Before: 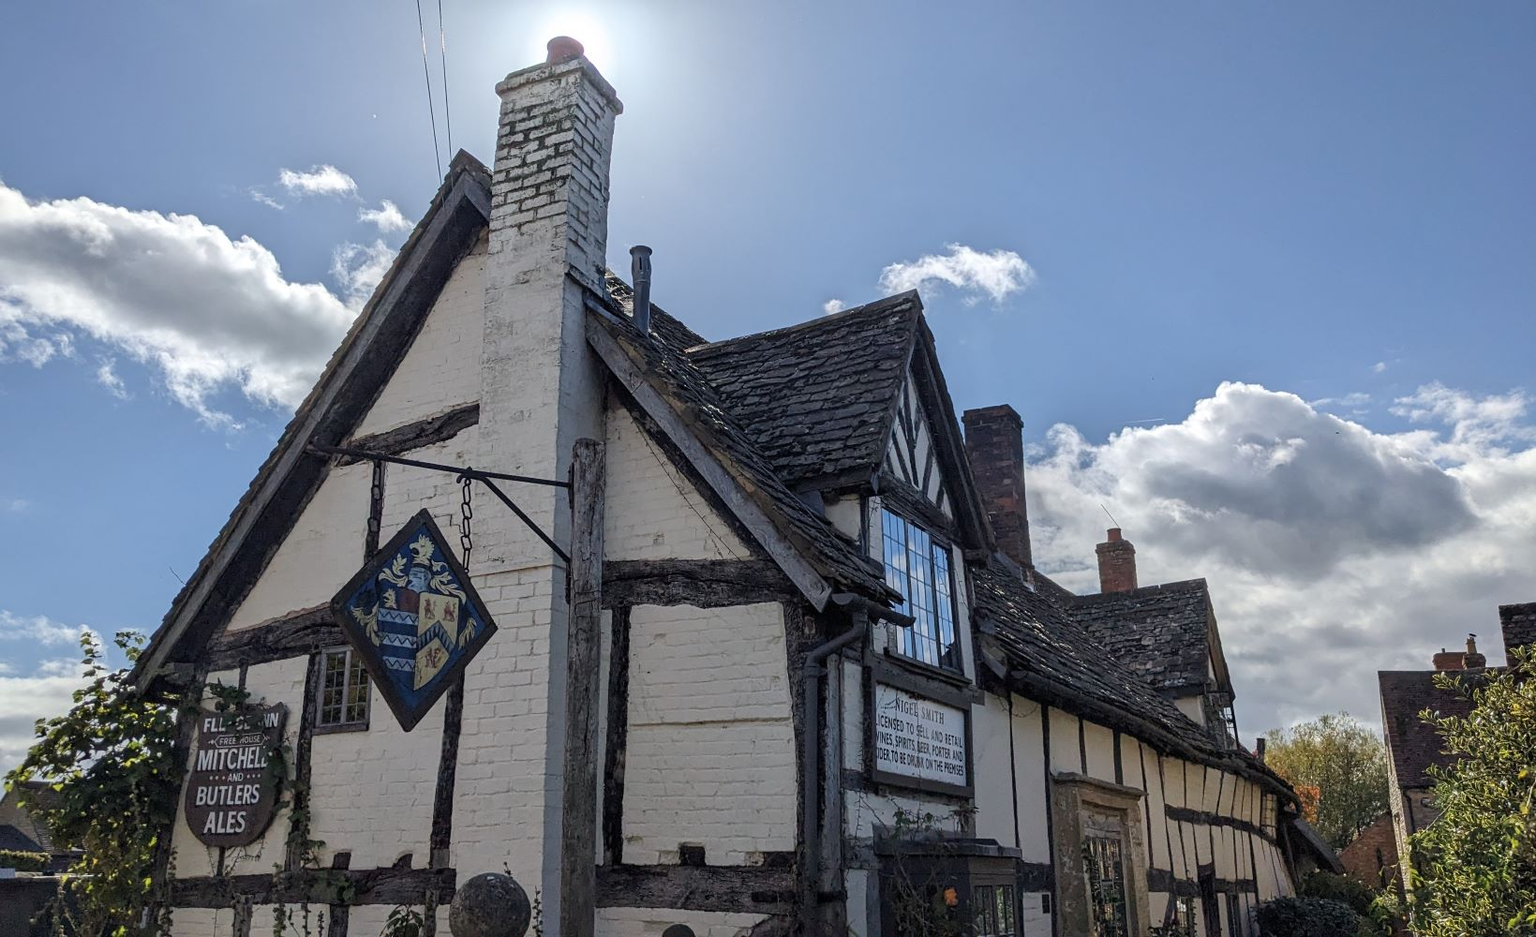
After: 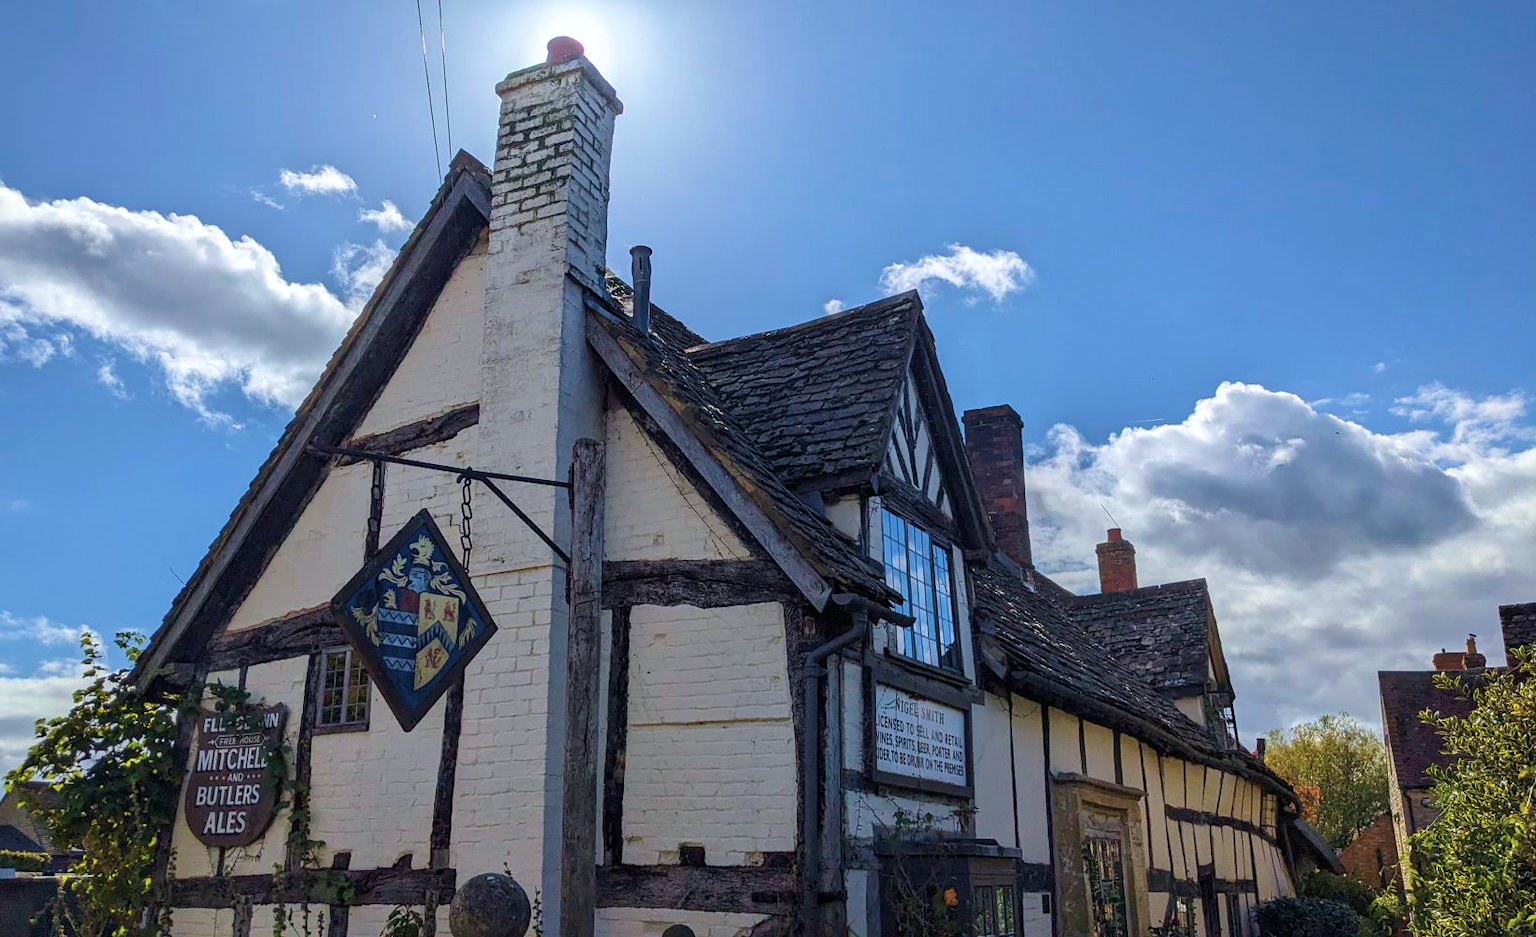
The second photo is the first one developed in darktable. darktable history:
white balance: red 0.988, blue 1.017
velvia: strength 75%
